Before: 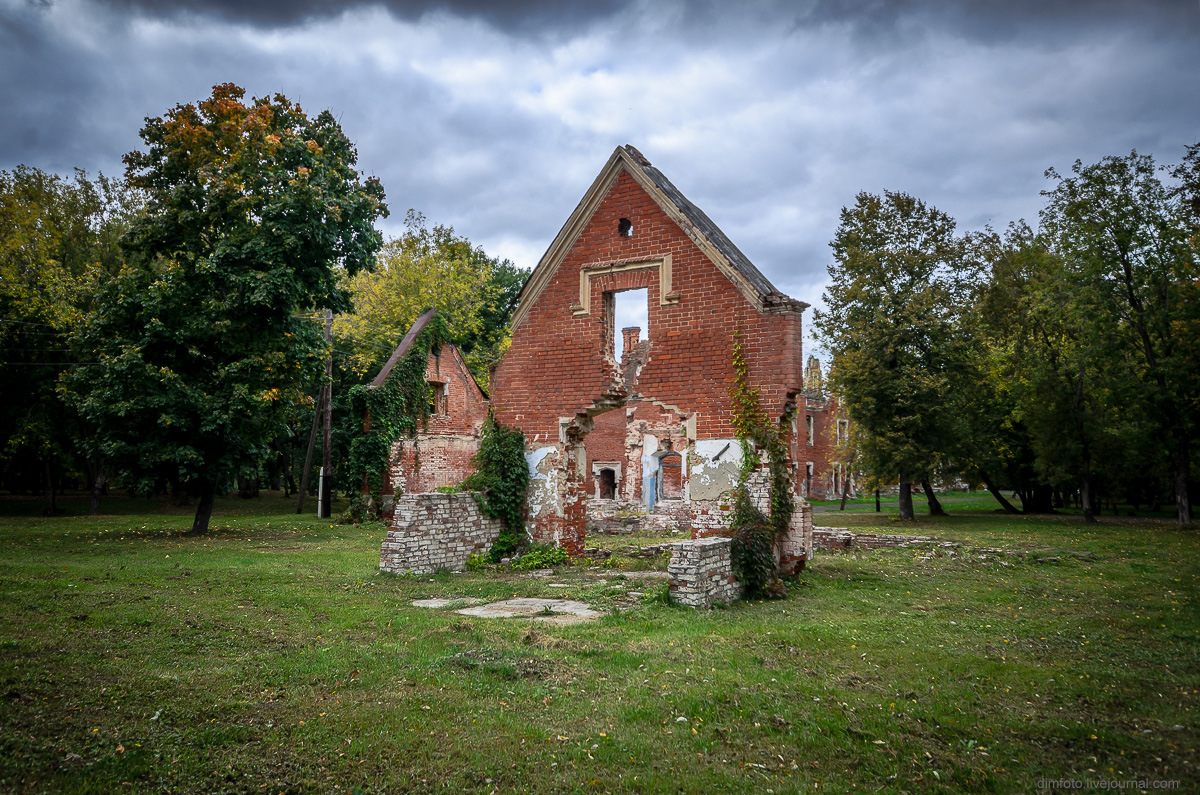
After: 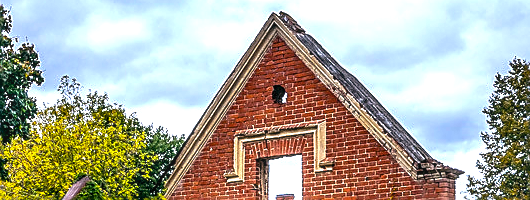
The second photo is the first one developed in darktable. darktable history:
crop: left 28.916%, top 16.8%, right 26.855%, bottom 58.028%
color balance rgb: shadows lift › luminance -7.794%, shadows lift › chroma 2.245%, shadows lift › hue 168.03°, power › luminance -7.656%, power › chroma 1.336%, power › hue 330.54°, global offset › luminance -0.336%, global offset › chroma 0.109%, global offset › hue 167.81°, linear chroma grading › global chroma 0.894%, perceptual saturation grading › global saturation 29.633%, perceptual brilliance grading › global brilliance -17.985%, perceptual brilliance grading › highlights 28.309%, global vibrance 21.885%
local contrast: highlights 24%, detail 150%
sharpen: radius 1.391, amount 1.247, threshold 0.722
exposure: black level correction 0, exposure 0.692 EV, compensate highlight preservation false
contrast brightness saturation: contrast -0.117
